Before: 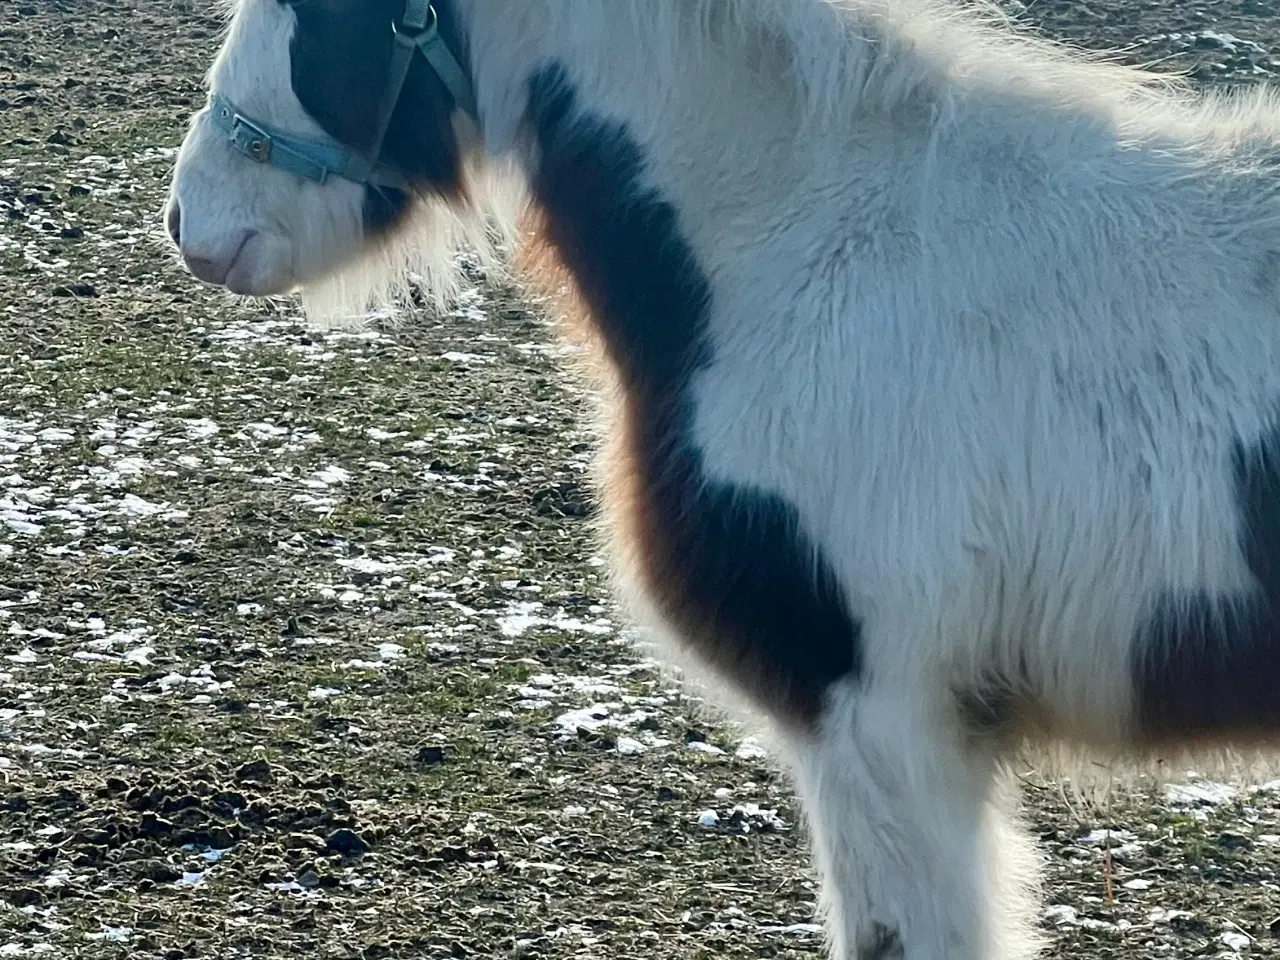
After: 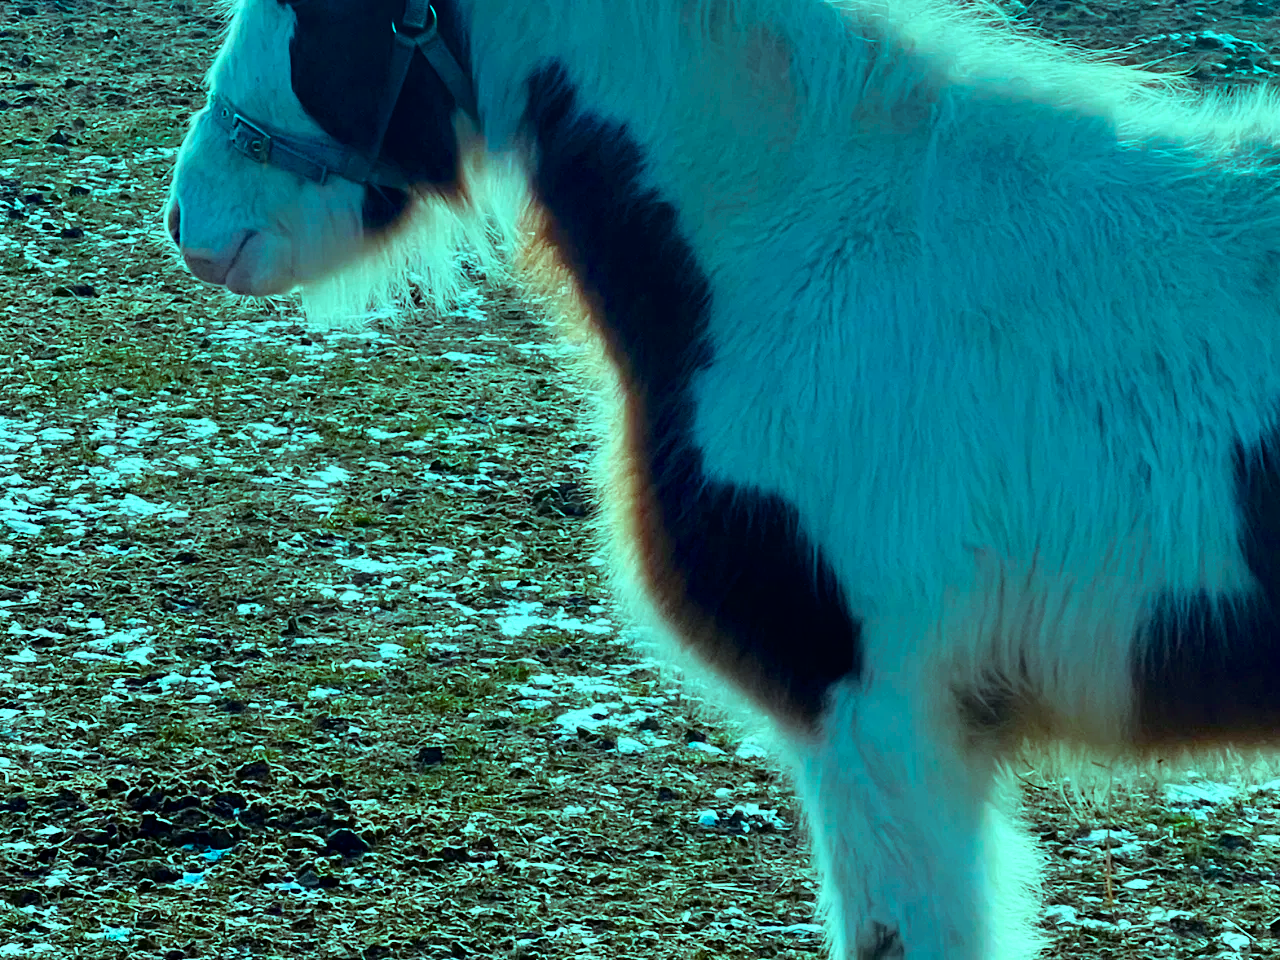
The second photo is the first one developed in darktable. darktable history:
color balance rgb: highlights gain › chroma 7.457%, highlights gain › hue 187.47°, perceptual saturation grading › global saturation 31.017%, global vibrance 16.109%, saturation formula JzAzBz (2021)
levels: white 99.96%
shadows and highlights: shadows -64.08, white point adjustment -5.16, highlights 61.28, highlights color adjustment 73.24%
